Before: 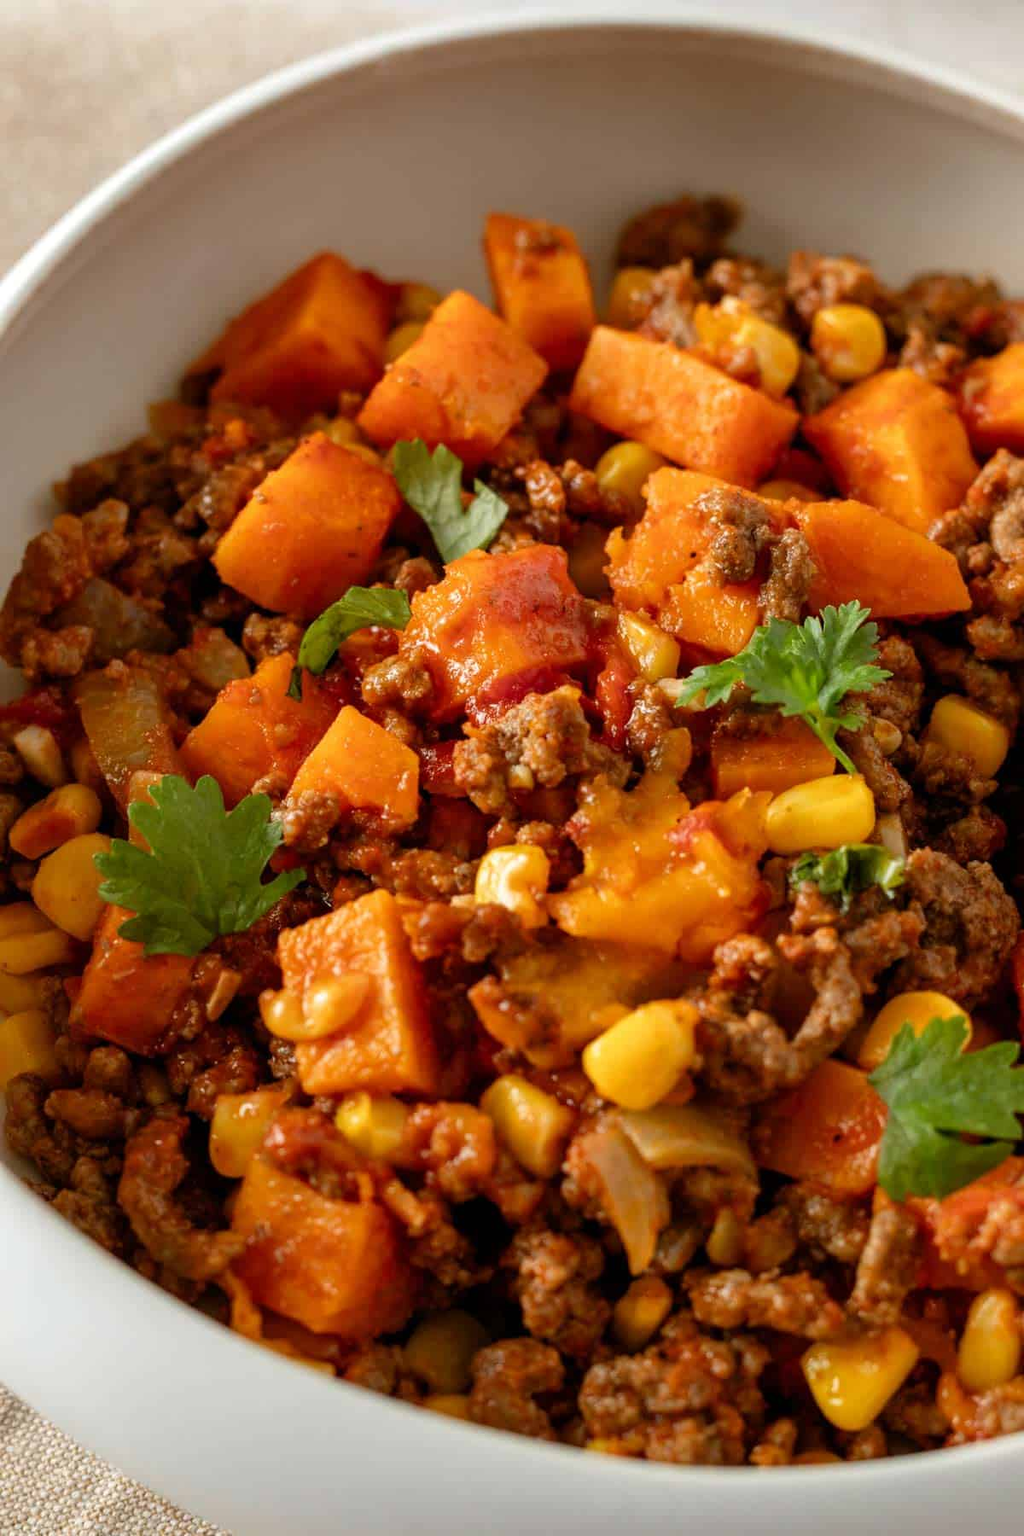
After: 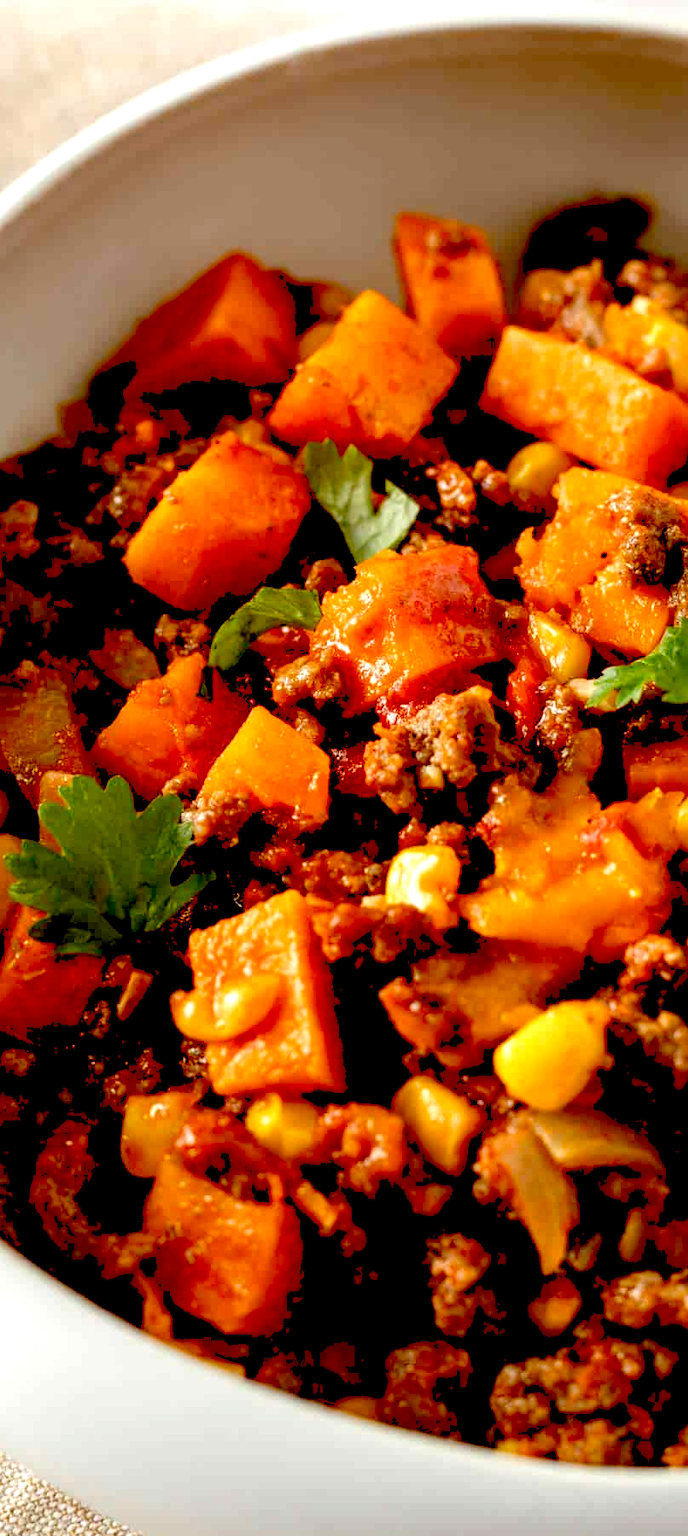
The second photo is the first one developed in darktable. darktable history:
crop and rotate: left 8.756%, right 24.01%
exposure: black level correction 0.039, exposure 0.498 EV, compensate exposure bias true, compensate highlight preservation false
